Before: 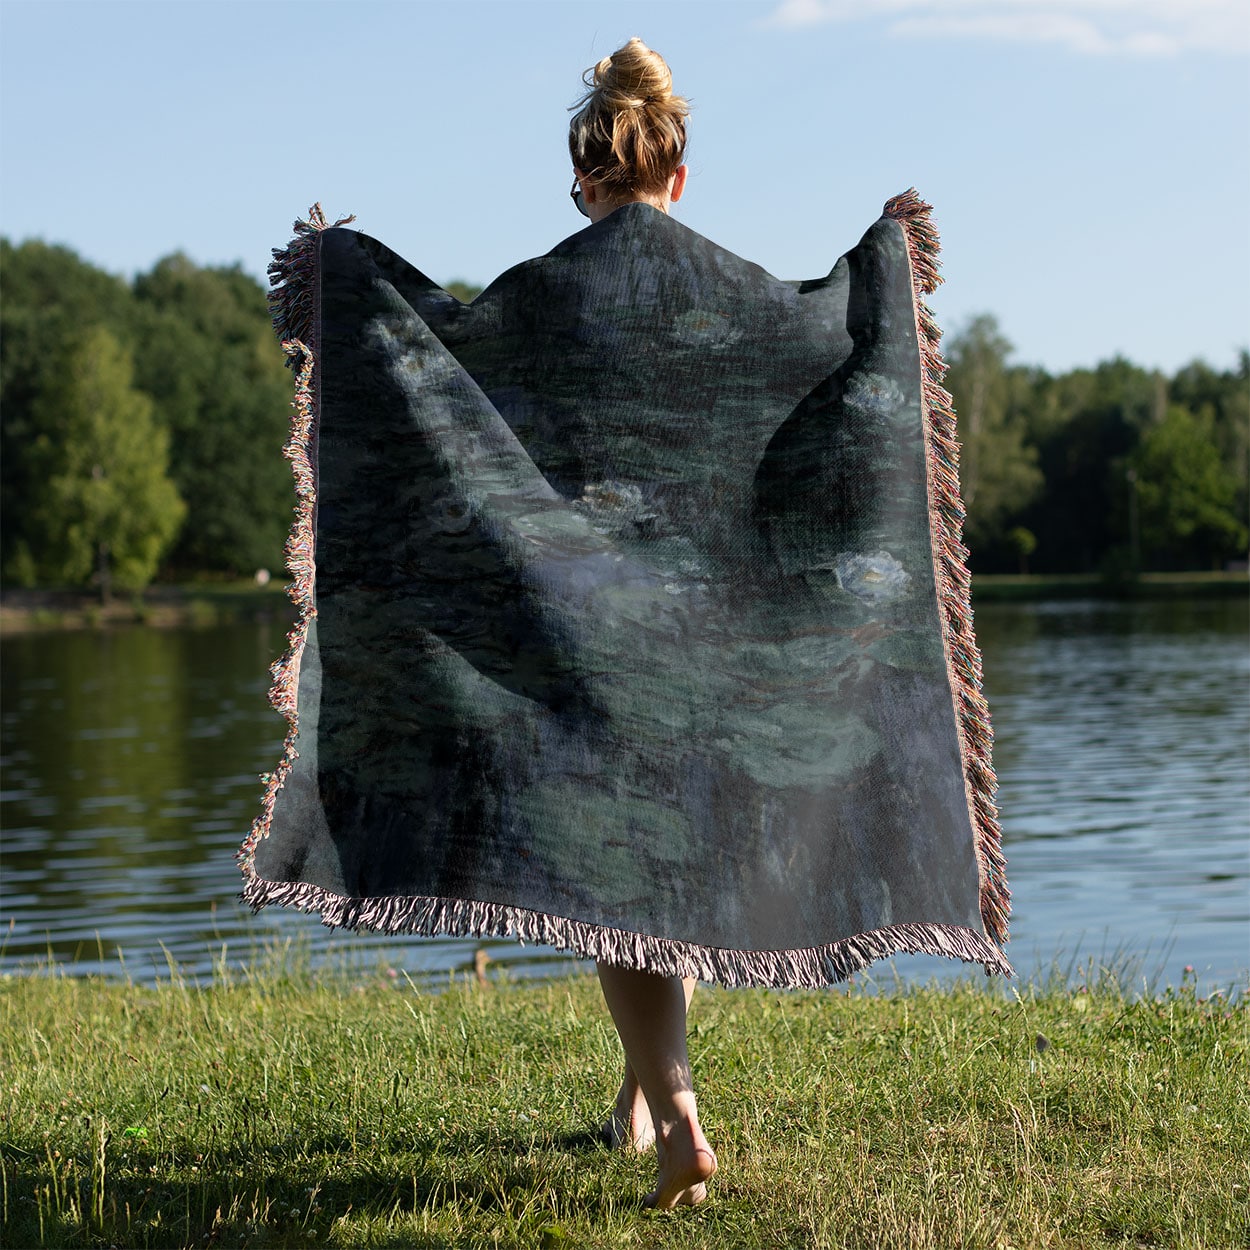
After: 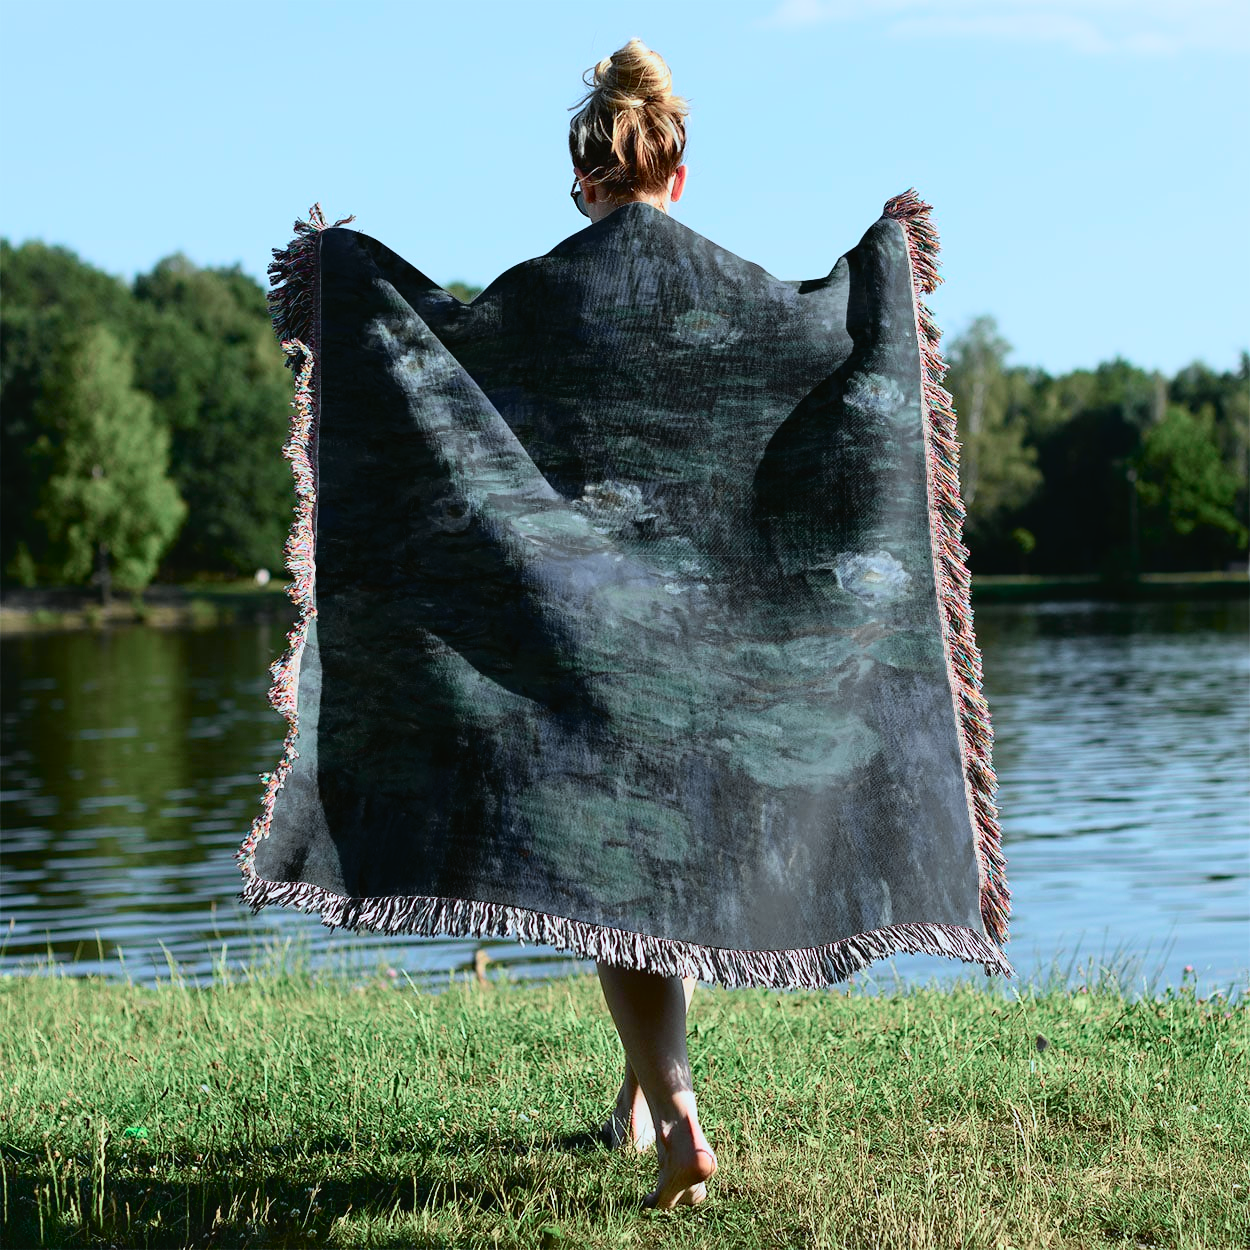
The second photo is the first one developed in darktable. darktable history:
color calibration: illuminant Planckian (black body), x 0.378, y 0.375, temperature 4065 K
tone curve: curves: ch0 [(0, 0.023) (0.113, 0.081) (0.204, 0.197) (0.498, 0.608) (0.709, 0.819) (0.984, 0.961)]; ch1 [(0, 0) (0.172, 0.123) (0.317, 0.272) (0.414, 0.382) (0.476, 0.479) (0.505, 0.501) (0.528, 0.54) (0.618, 0.647) (0.709, 0.764) (1, 1)]; ch2 [(0, 0) (0.411, 0.424) (0.492, 0.502) (0.521, 0.521) (0.55, 0.576) (0.686, 0.638) (1, 1)], color space Lab, independent channels, preserve colors none
